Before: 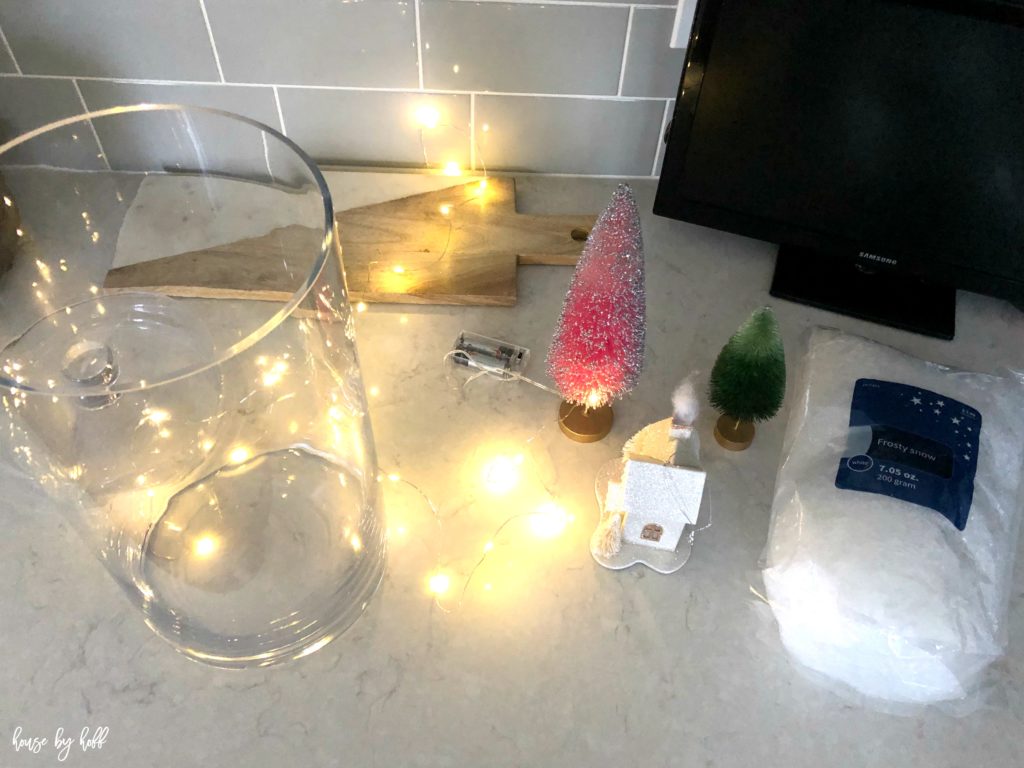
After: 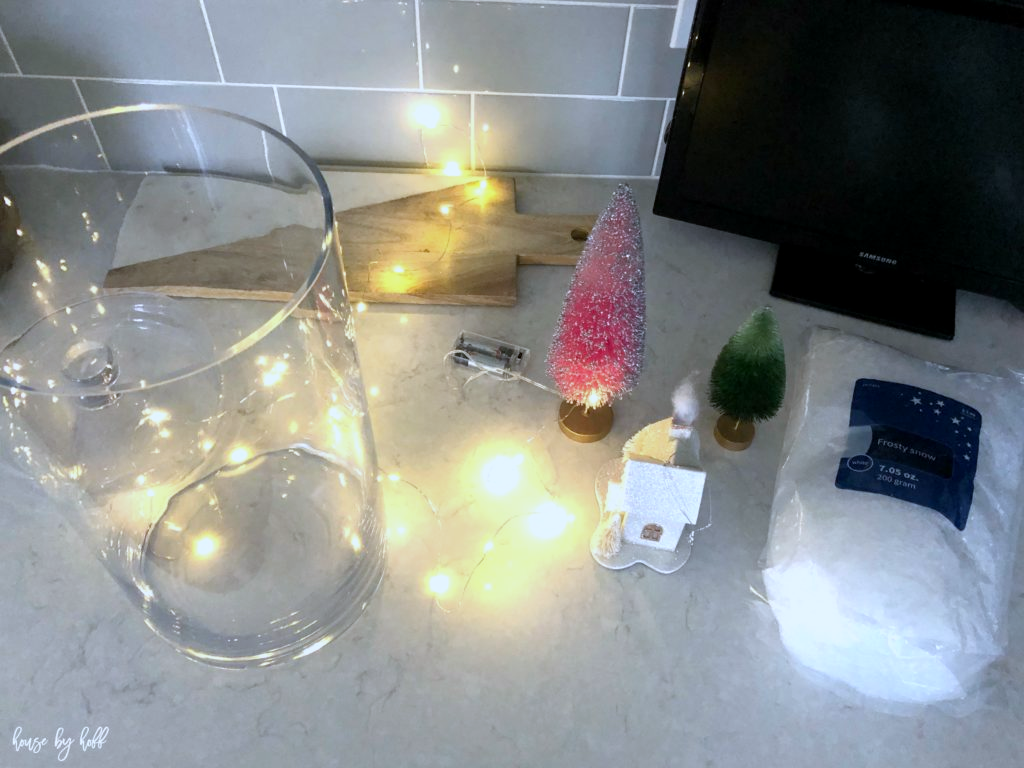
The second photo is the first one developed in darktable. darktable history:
exposure: black level correction 0.001, exposure -0.125 EV, compensate exposure bias true, compensate highlight preservation false
white balance: red 0.931, blue 1.11
